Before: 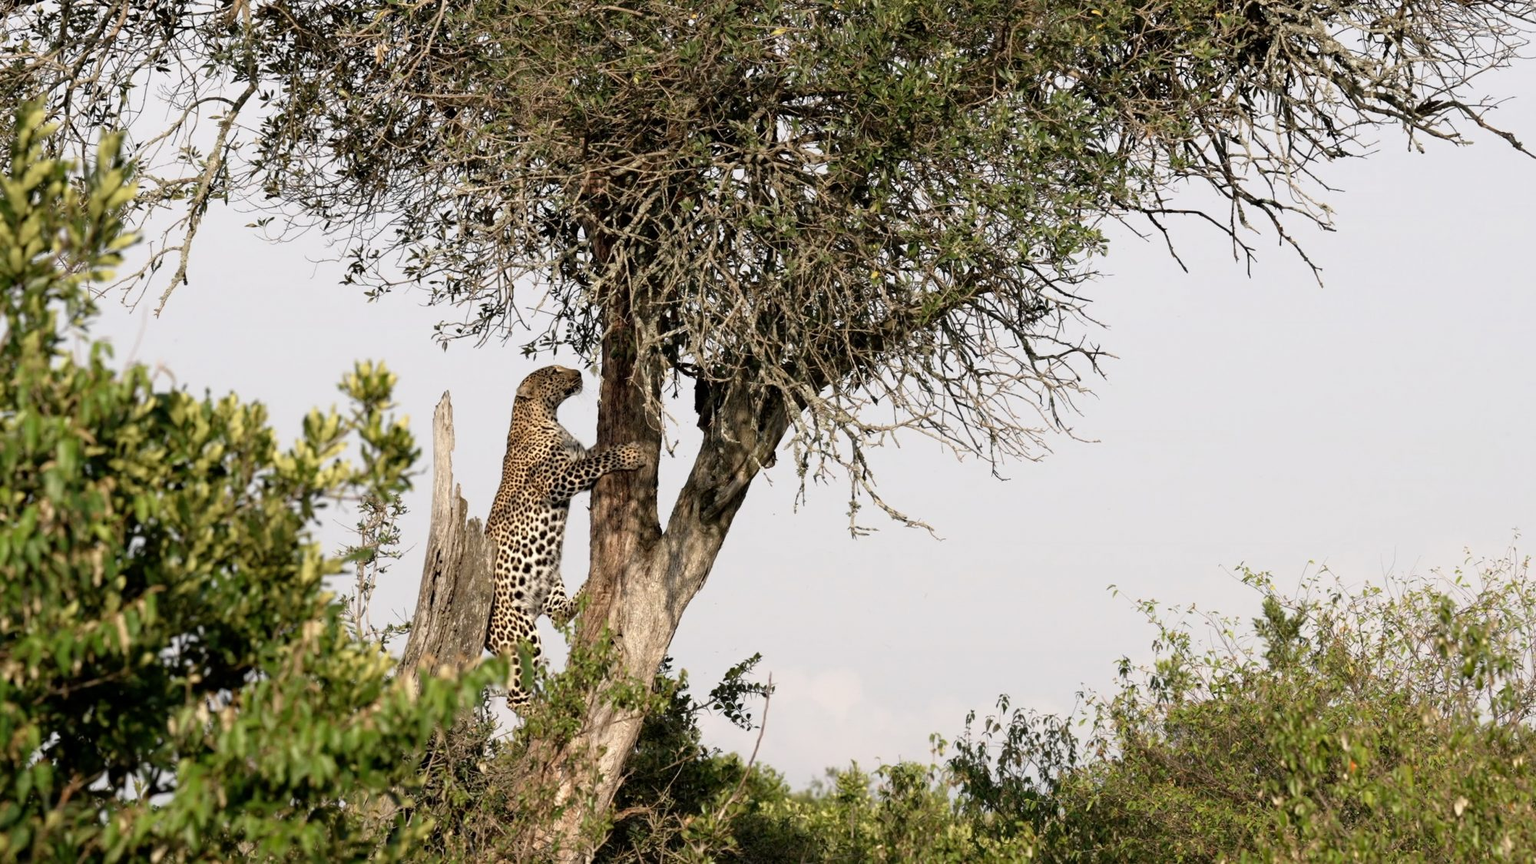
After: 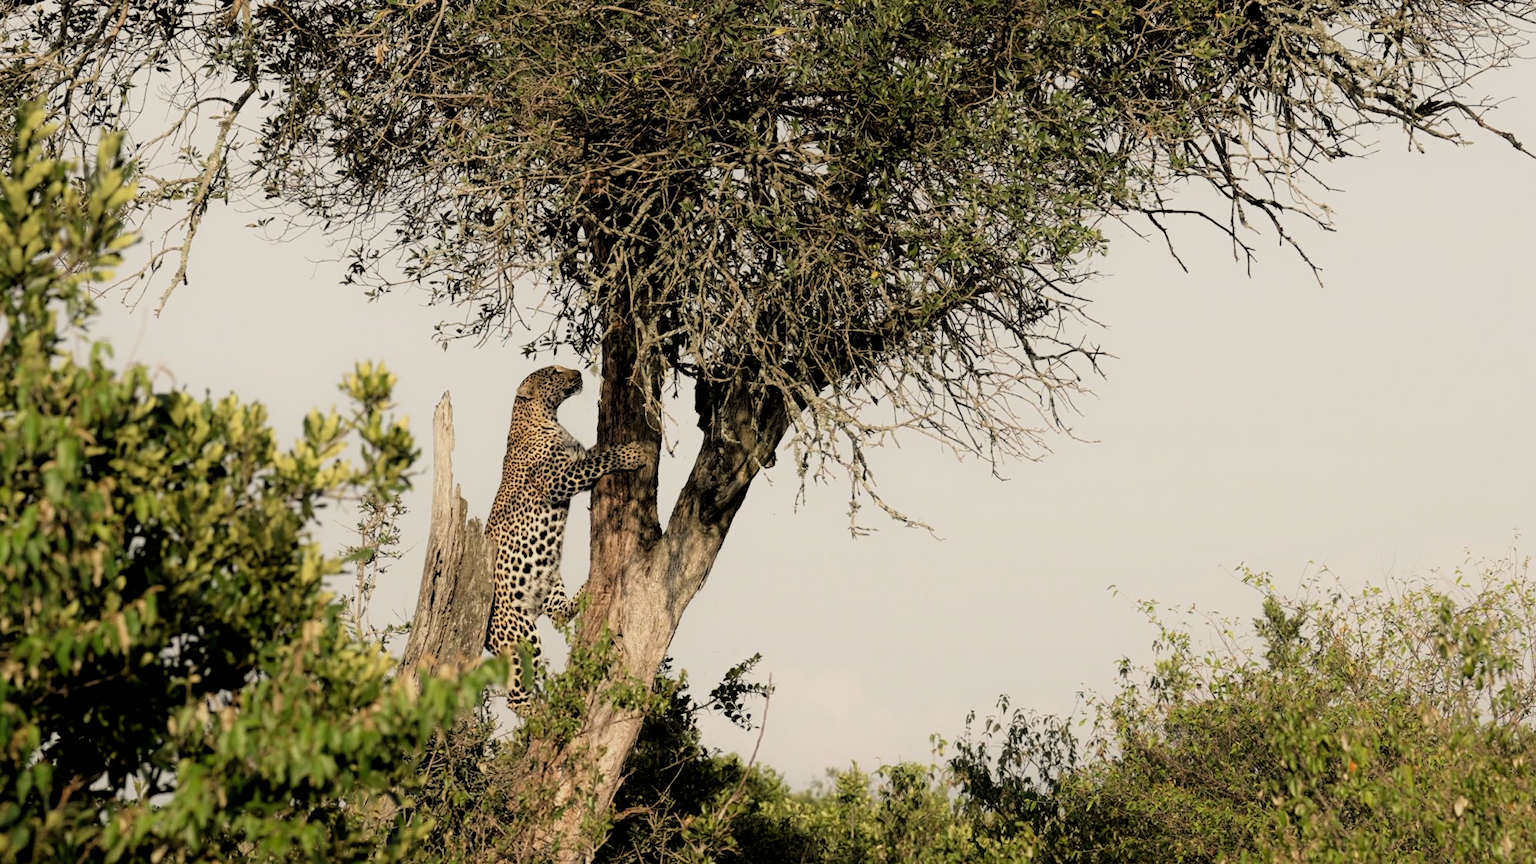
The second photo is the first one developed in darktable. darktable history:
contrast equalizer: y [[0.5, 0.486, 0.447, 0.446, 0.489, 0.5], [0.5 ×6], [0.5 ×6], [0 ×6], [0 ×6]]
white balance: red 1.029, blue 0.92
filmic rgb: black relative exposure -5 EV, white relative exposure 3.5 EV, hardness 3.19, contrast 1.2, highlights saturation mix -30%
